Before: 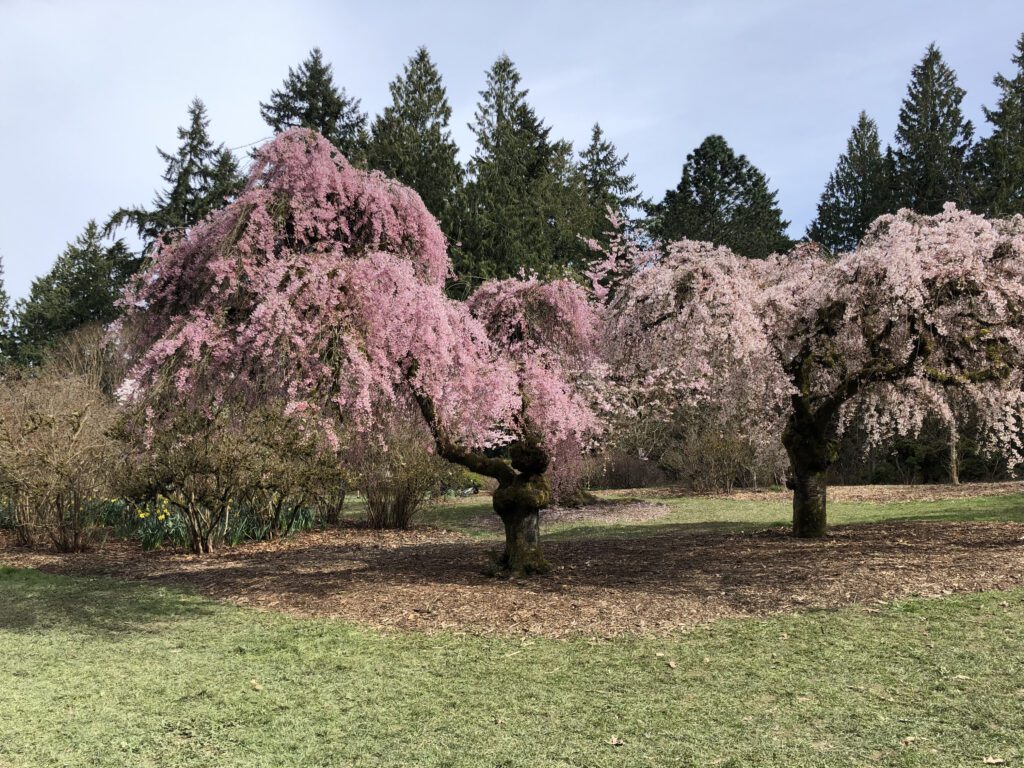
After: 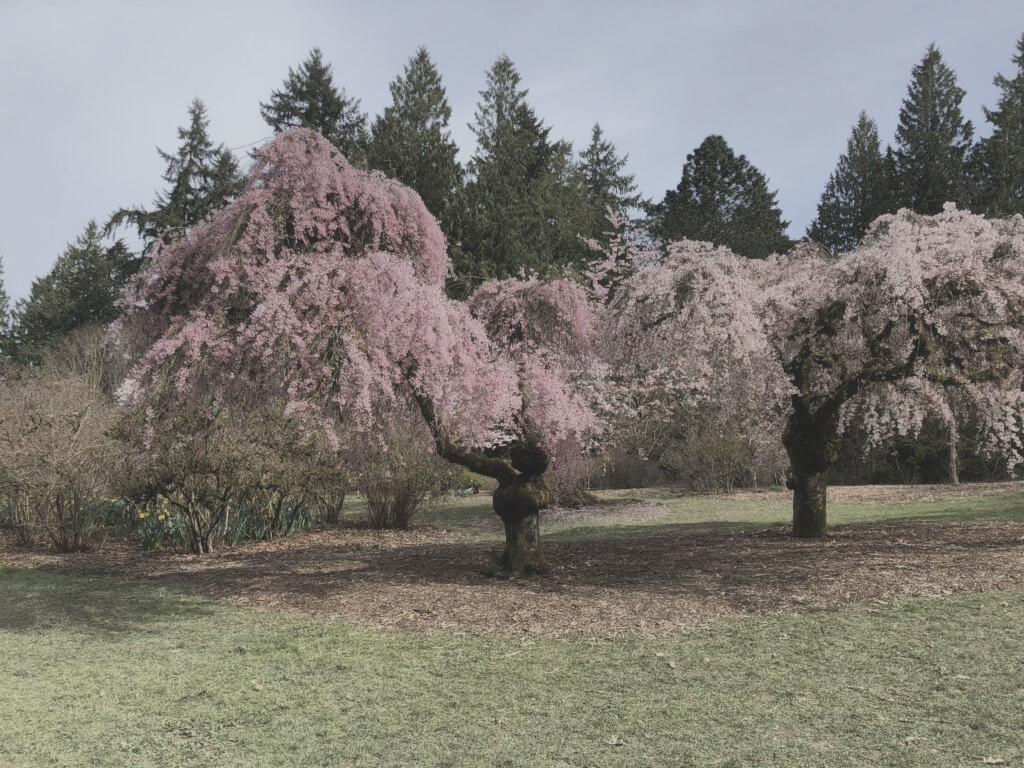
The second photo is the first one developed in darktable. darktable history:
contrast brightness saturation: contrast -0.269, saturation -0.423
local contrast: mode bilateral grid, contrast 21, coarseness 50, detail 120%, midtone range 0.2
contrast equalizer: y [[0.48, 0.654, 0.731, 0.706, 0.772, 0.382], [0.55 ×6], [0 ×6], [0 ×6], [0 ×6]], mix -0.195
tone equalizer: on, module defaults
